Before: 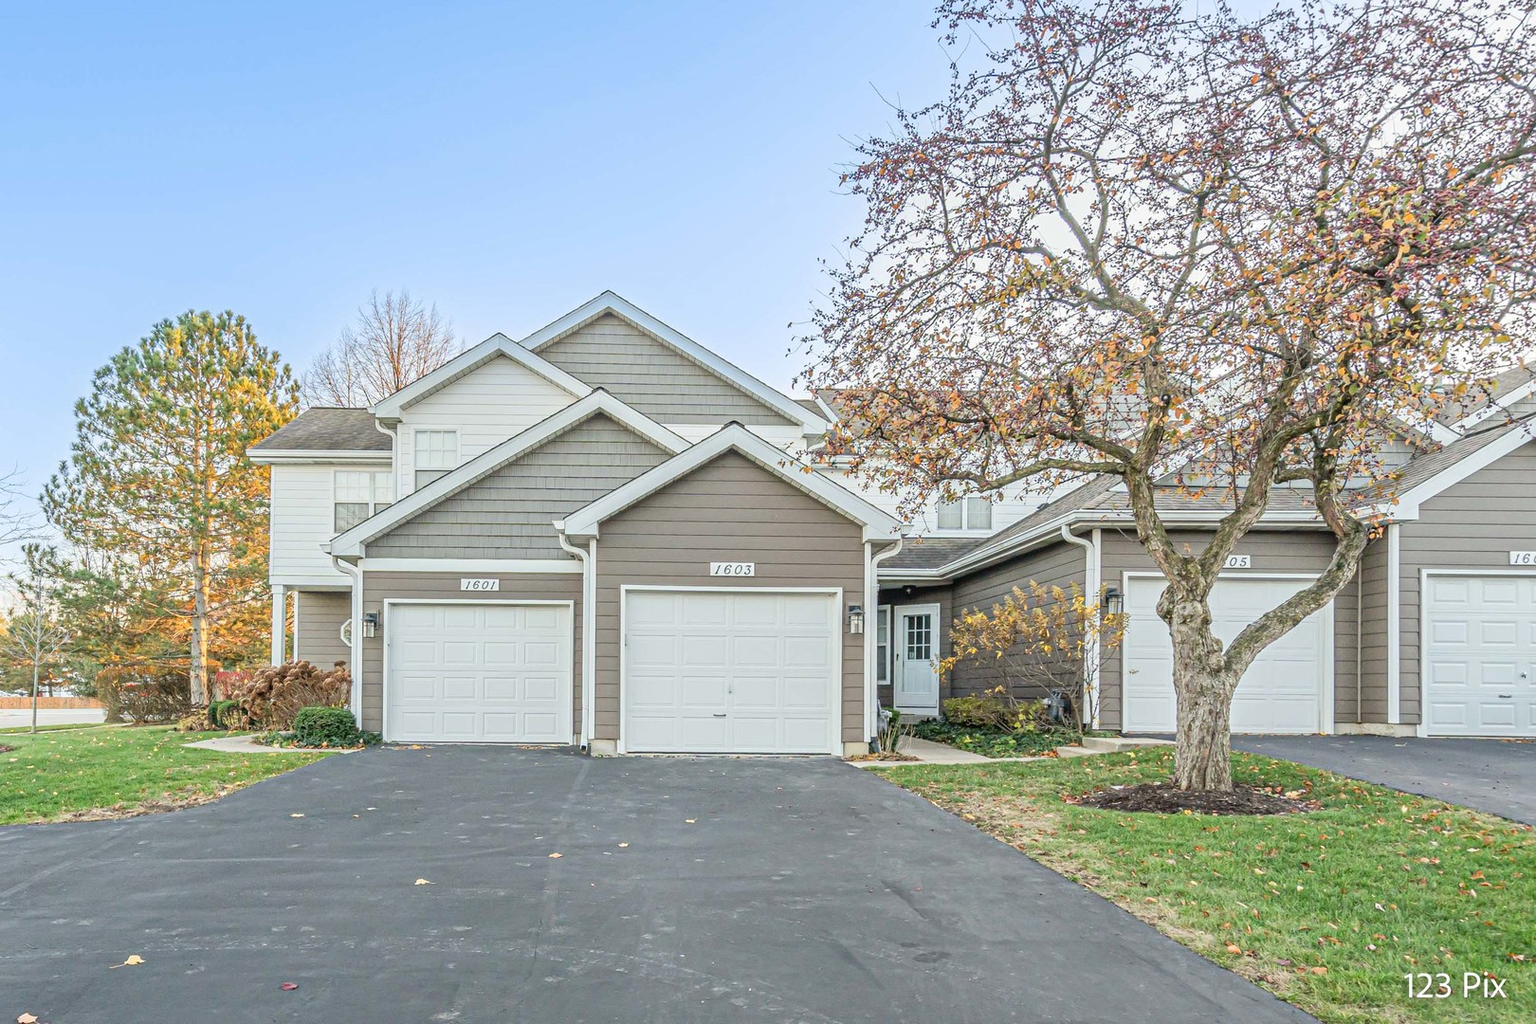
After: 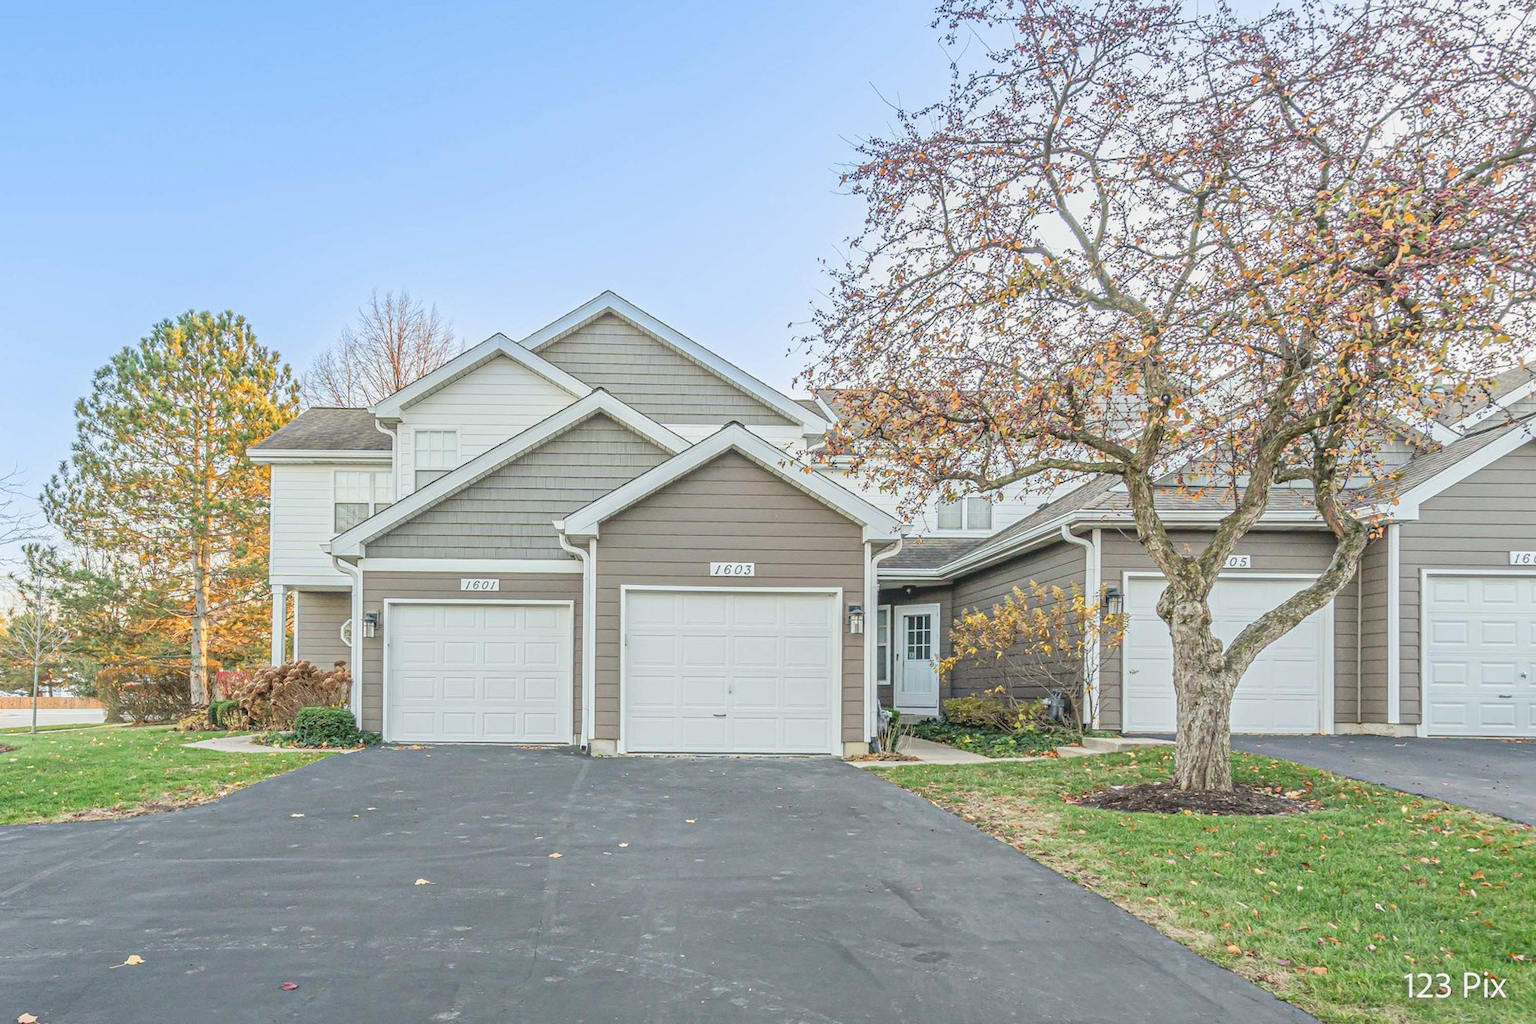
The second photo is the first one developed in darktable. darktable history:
local contrast: highlights 47%, shadows 5%, detail 101%
